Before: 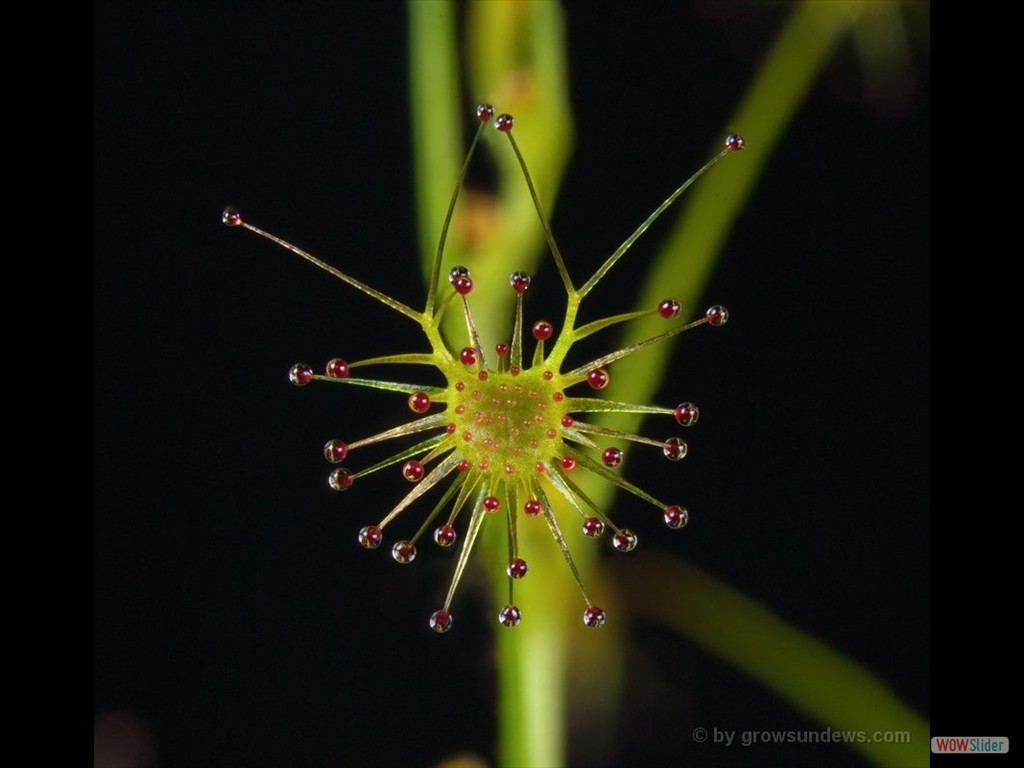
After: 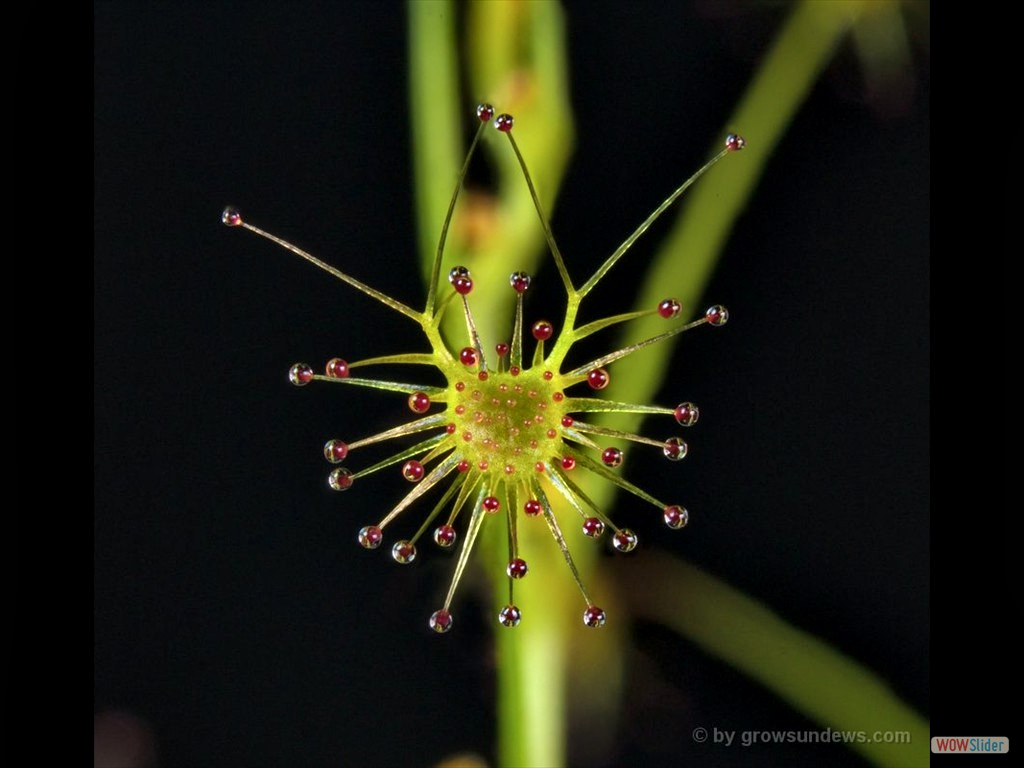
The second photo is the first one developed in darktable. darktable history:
local contrast: mode bilateral grid, contrast 25, coarseness 47, detail 151%, midtone range 0.2
exposure: black level correction 0, exposure 0.2 EV, compensate exposure bias true, compensate highlight preservation false
tone equalizer: on, module defaults
base curve: preserve colors none
